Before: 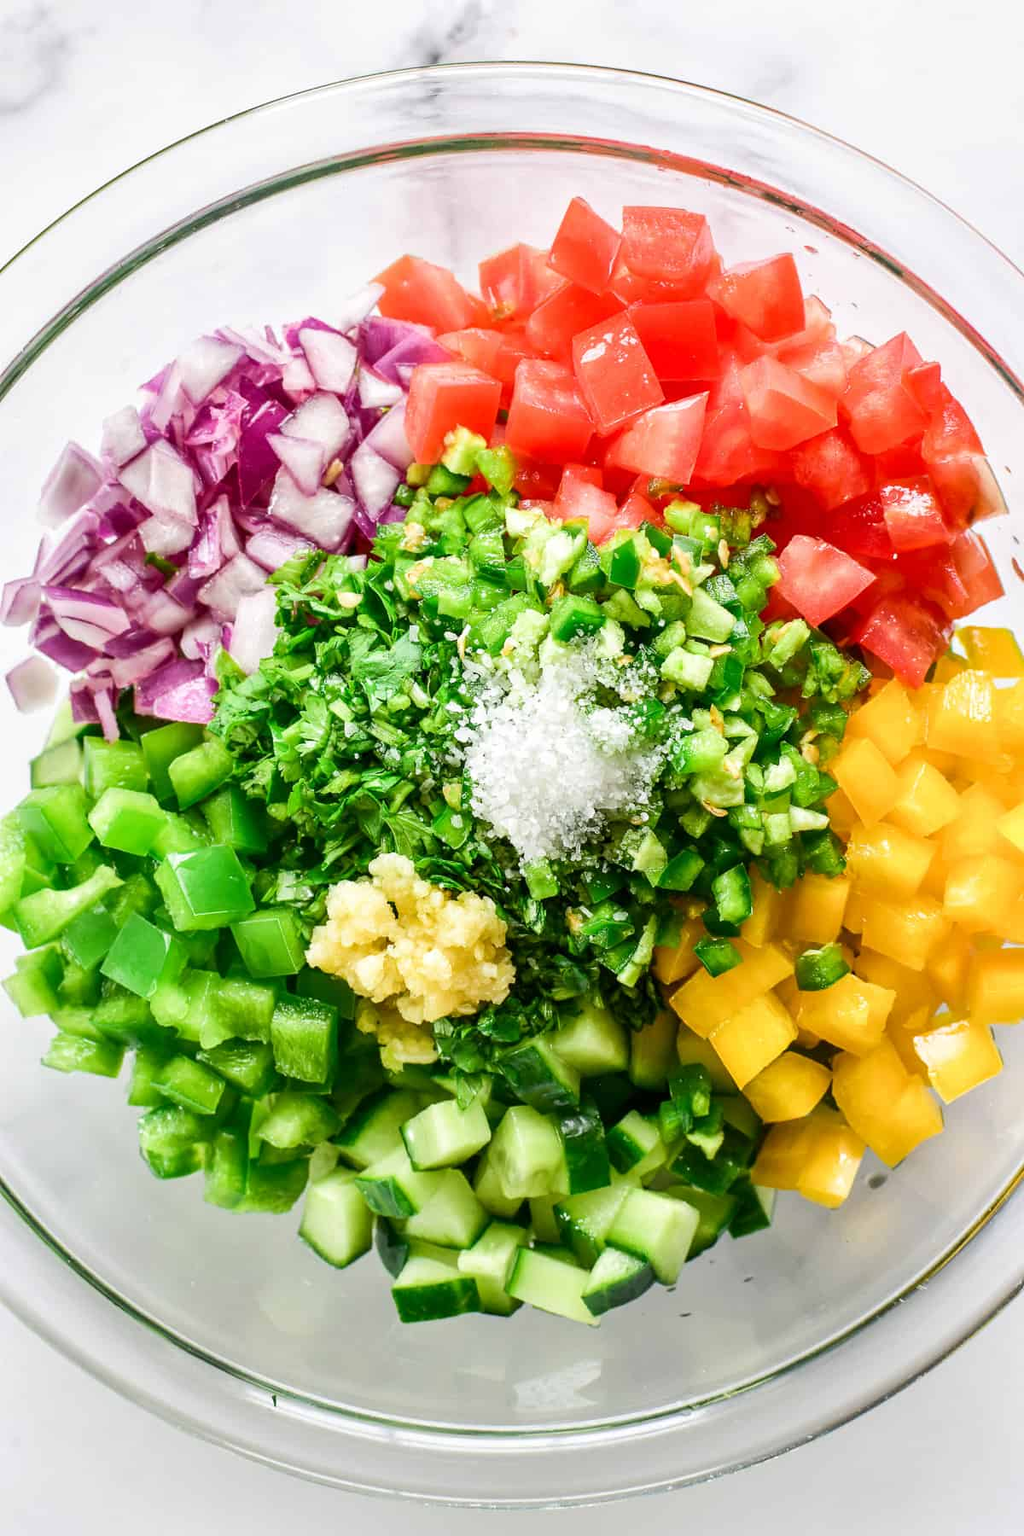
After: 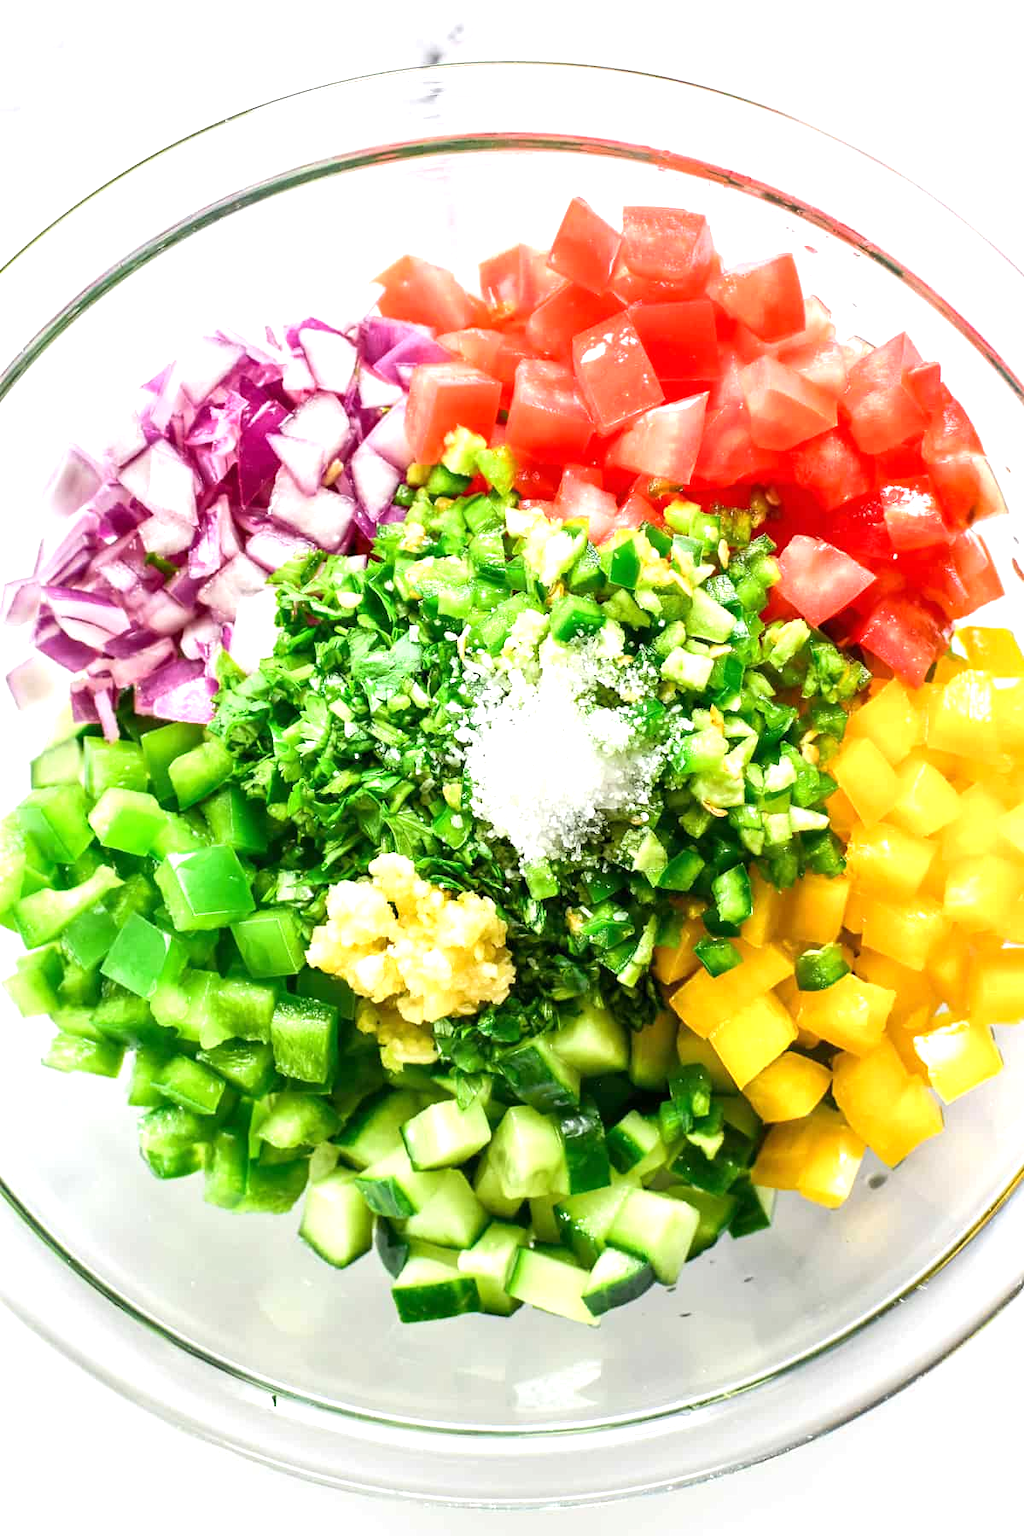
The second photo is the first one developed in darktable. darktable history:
exposure: exposure 0.632 EV, compensate highlight preservation false
